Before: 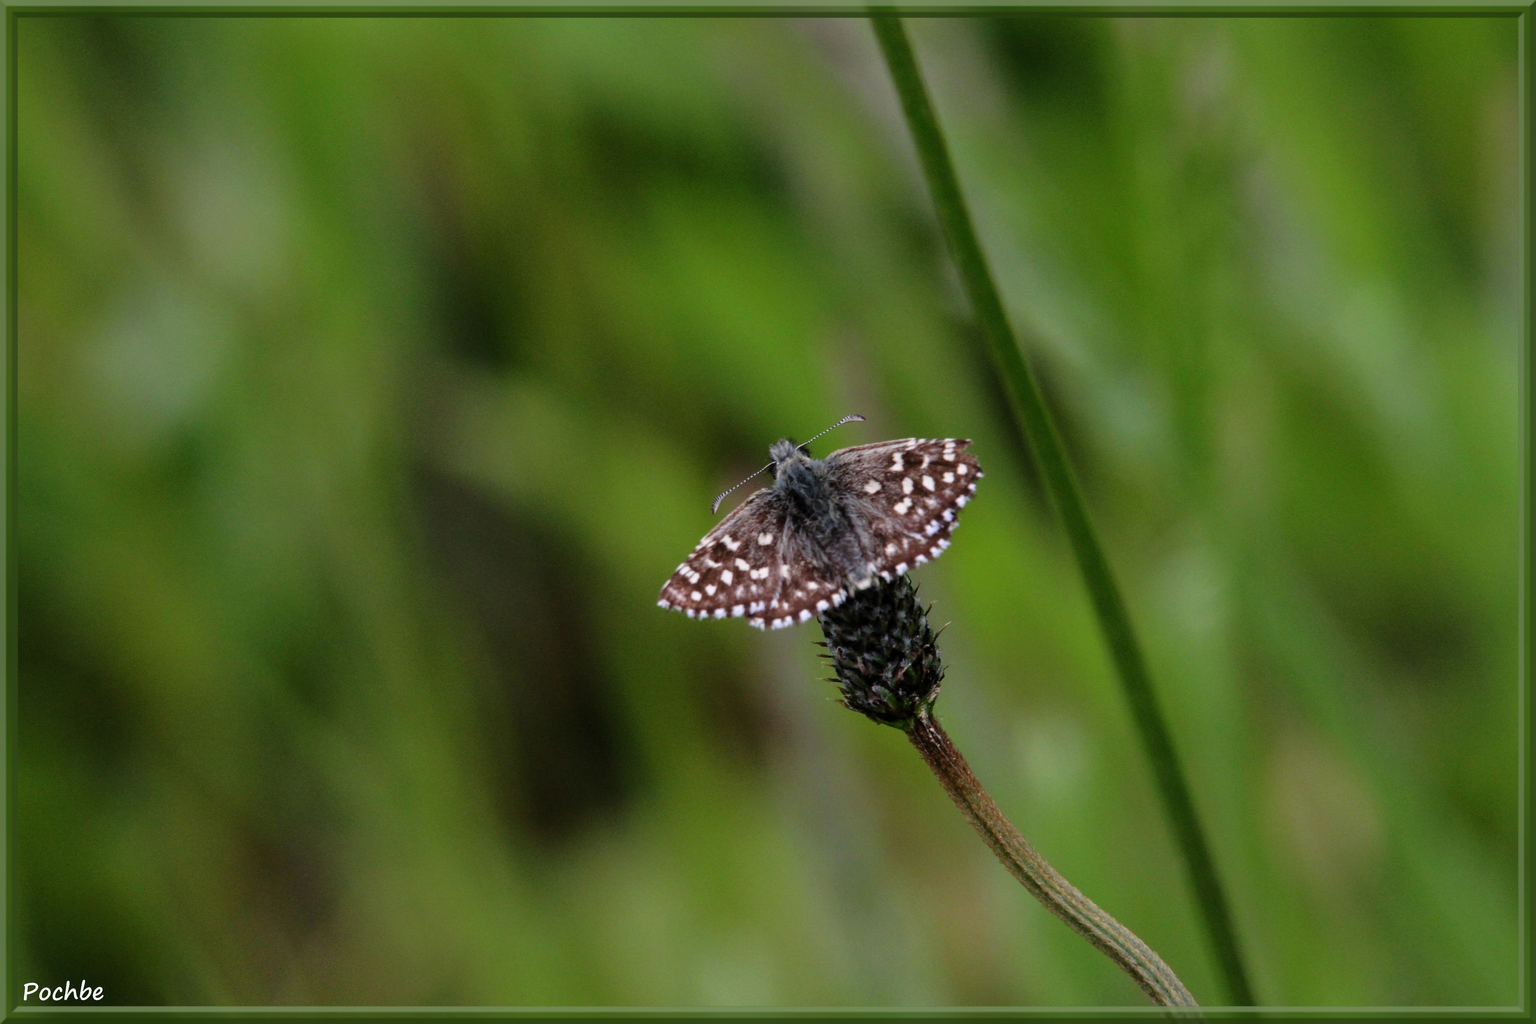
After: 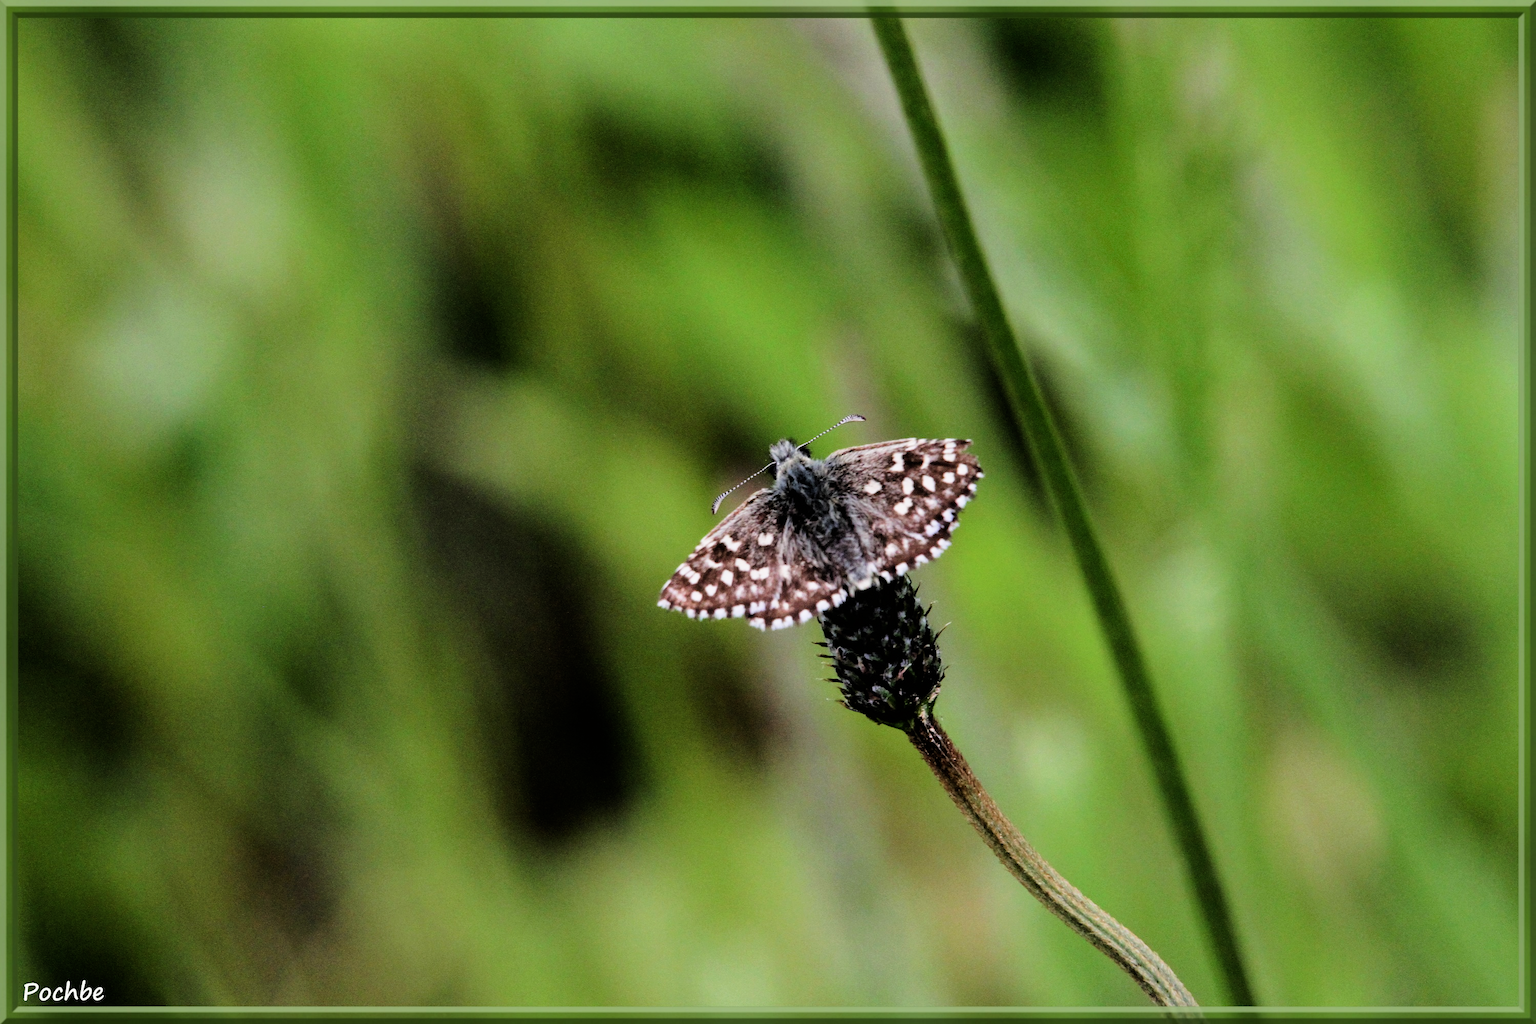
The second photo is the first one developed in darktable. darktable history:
exposure: exposure 0.777 EV, compensate highlight preservation false
filmic rgb: black relative exposure -5.08 EV, white relative exposure 3.98 EV, threshold 3.04 EV, hardness 2.9, contrast 1.411, highlights saturation mix -28.76%, enable highlight reconstruction true
